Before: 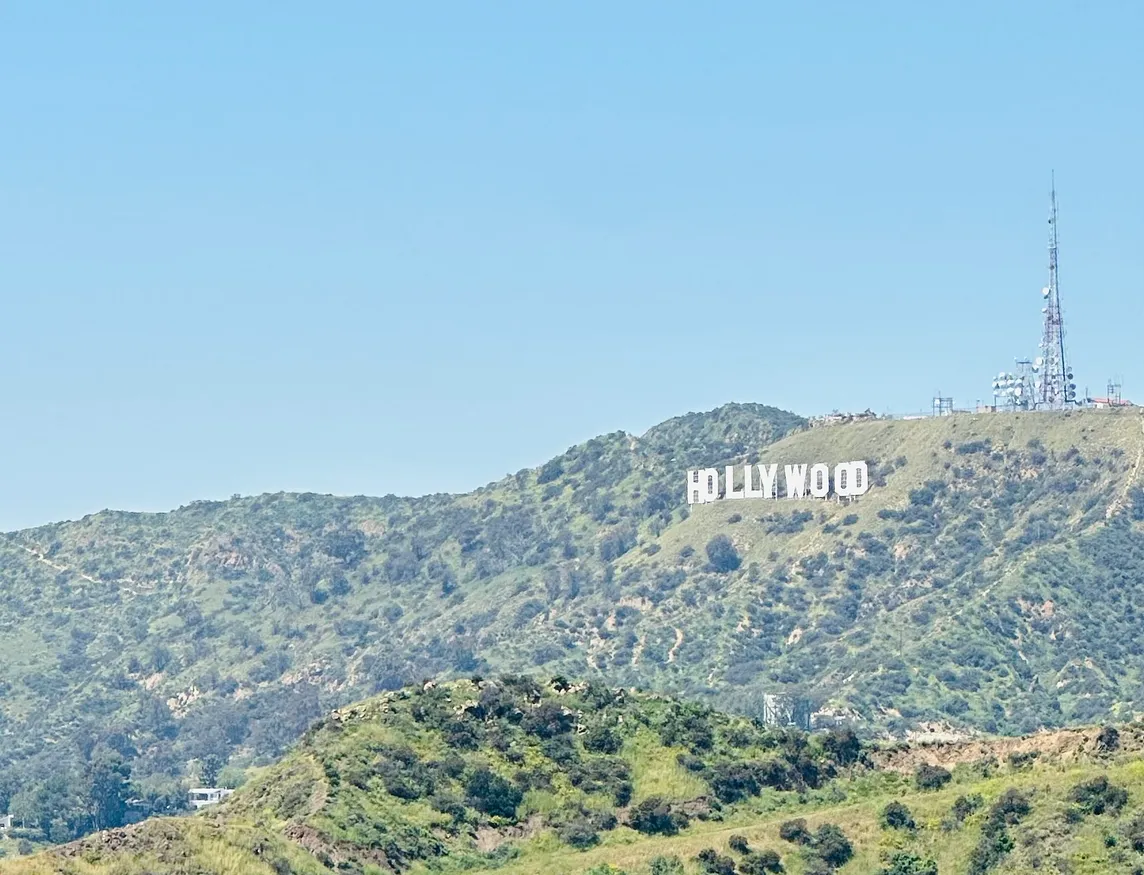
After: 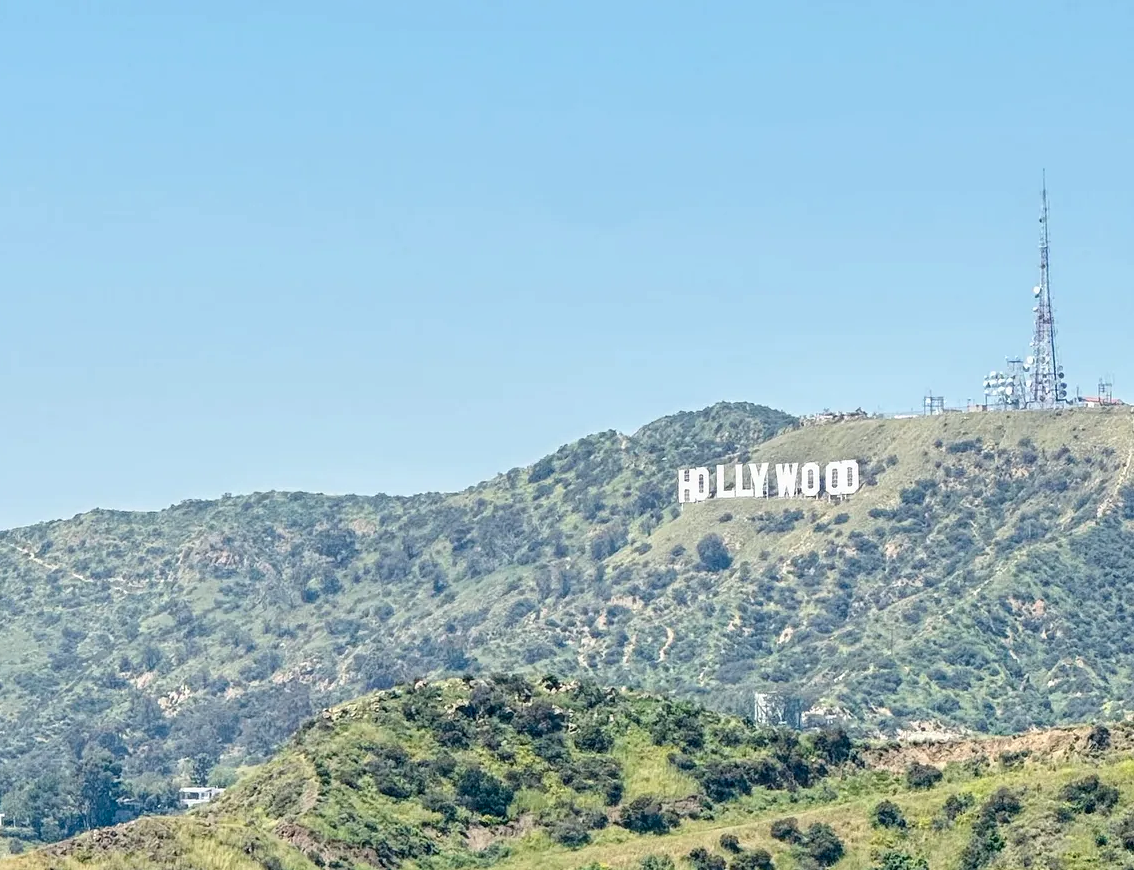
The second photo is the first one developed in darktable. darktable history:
crop and rotate: left 0.84%, top 0.178%, bottom 0.39%
local contrast: on, module defaults
